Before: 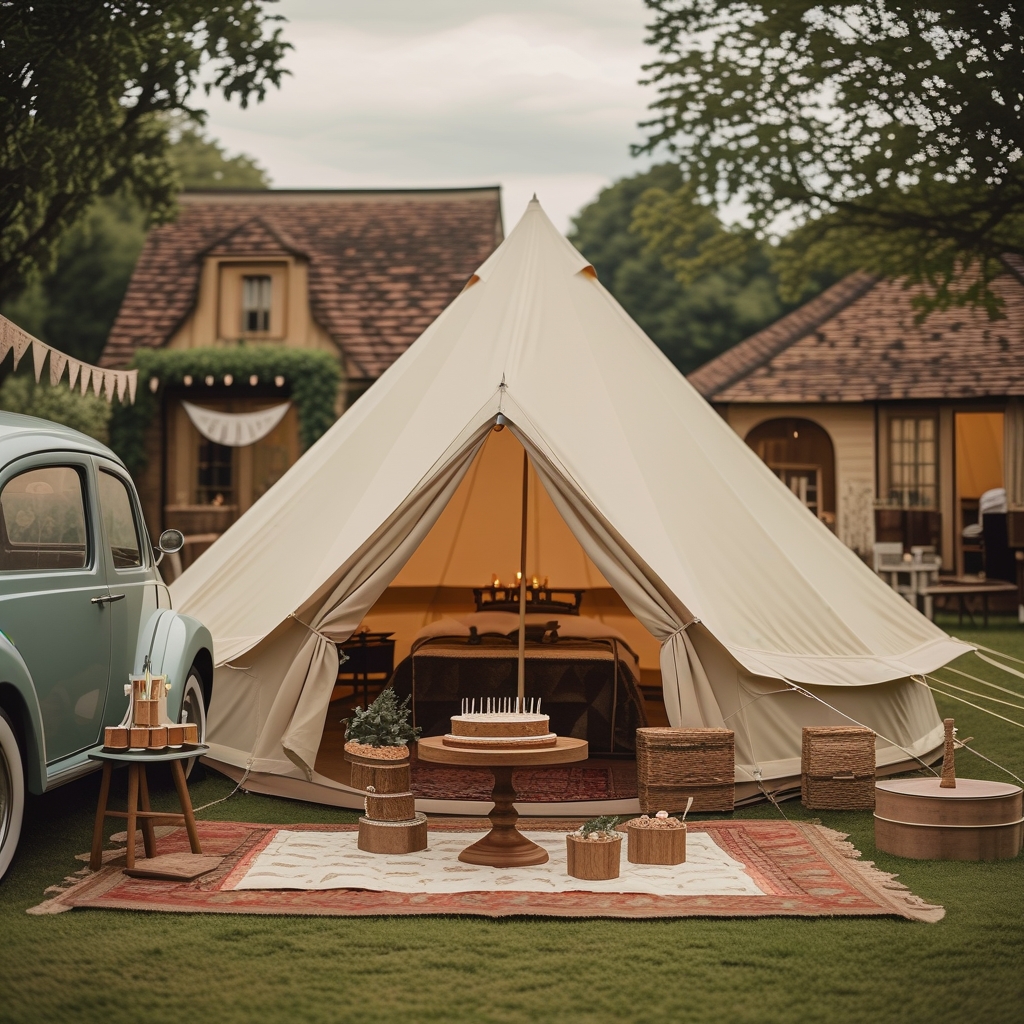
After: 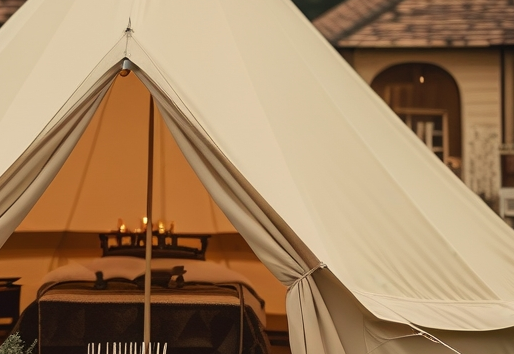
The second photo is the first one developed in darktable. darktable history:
crop: left 36.607%, top 34.735%, right 13.146%, bottom 30.611%
white balance: red 1.029, blue 0.92
